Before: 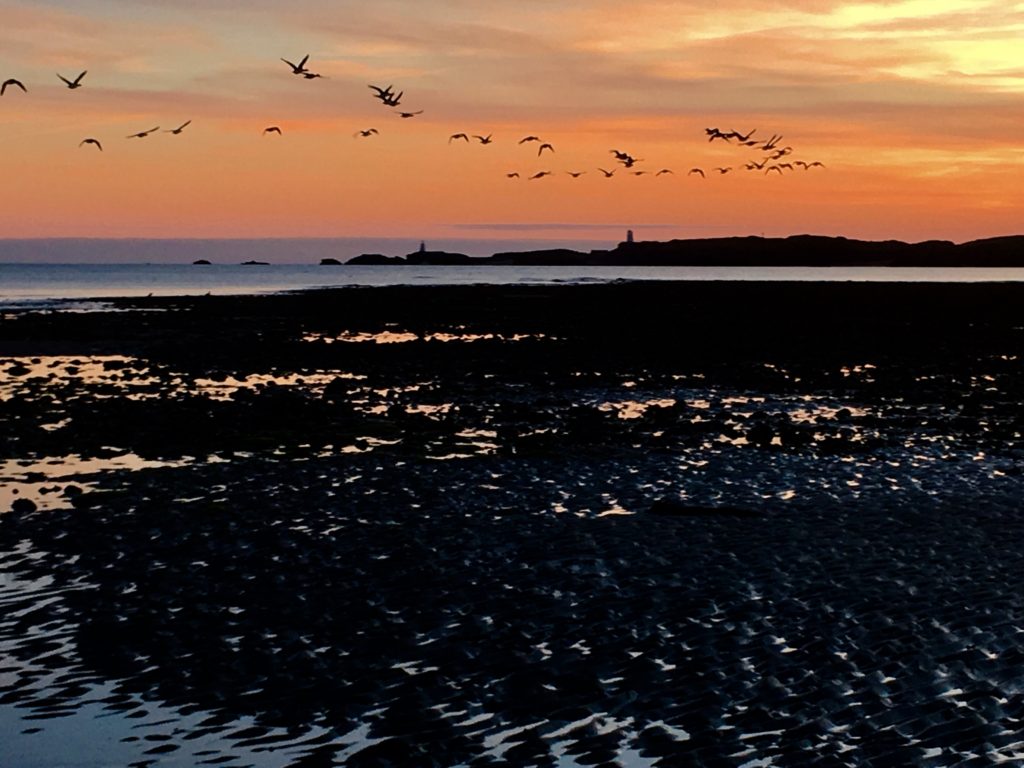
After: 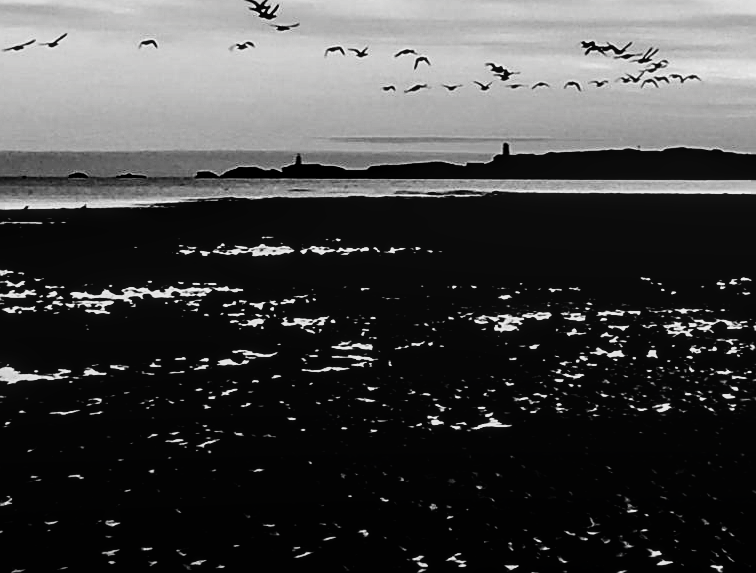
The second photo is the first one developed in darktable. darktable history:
local contrast: on, module defaults
sharpen: on, module defaults
exposure: black level correction 0, exposure 0.498 EV, compensate exposure bias true, compensate highlight preservation false
base curve: curves: ch0 [(0, 0.003) (0.001, 0.002) (0.006, 0.004) (0.02, 0.022) (0.048, 0.086) (0.094, 0.234) (0.162, 0.431) (0.258, 0.629) (0.385, 0.8) (0.548, 0.918) (0.751, 0.988) (1, 1)], preserve colors none
crop and rotate: left 12.113%, top 11.384%, right 14.058%, bottom 13.882%
contrast brightness saturation: contrast 0.022, brightness -0.992, saturation -0.995
